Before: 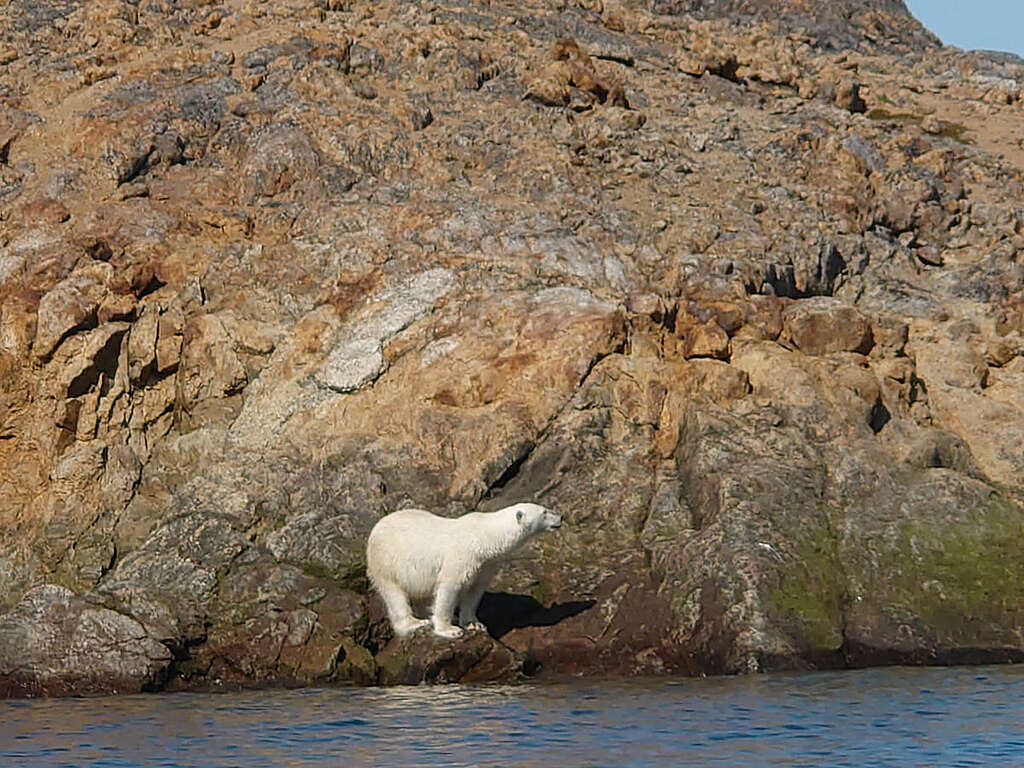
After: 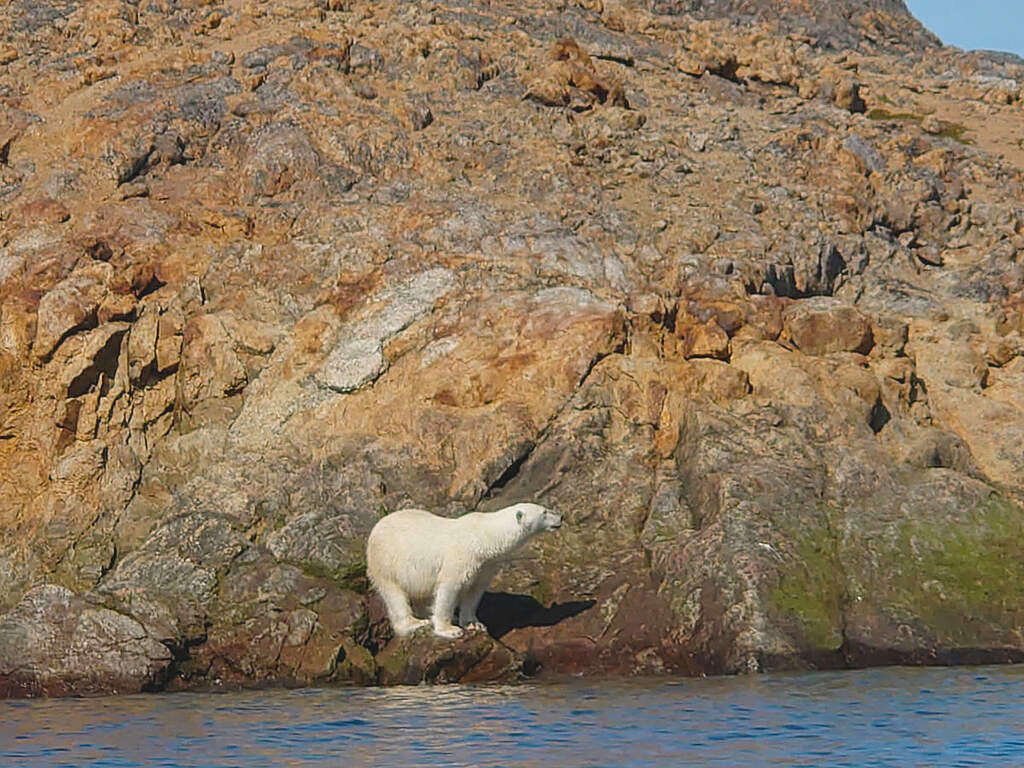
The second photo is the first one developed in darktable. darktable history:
color balance rgb: power › hue 62.22°, perceptual saturation grading › global saturation -0.13%, global vibrance 20%
shadows and highlights: soften with gaussian
contrast brightness saturation: contrast -0.102, brightness 0.054, saturation 0.076
